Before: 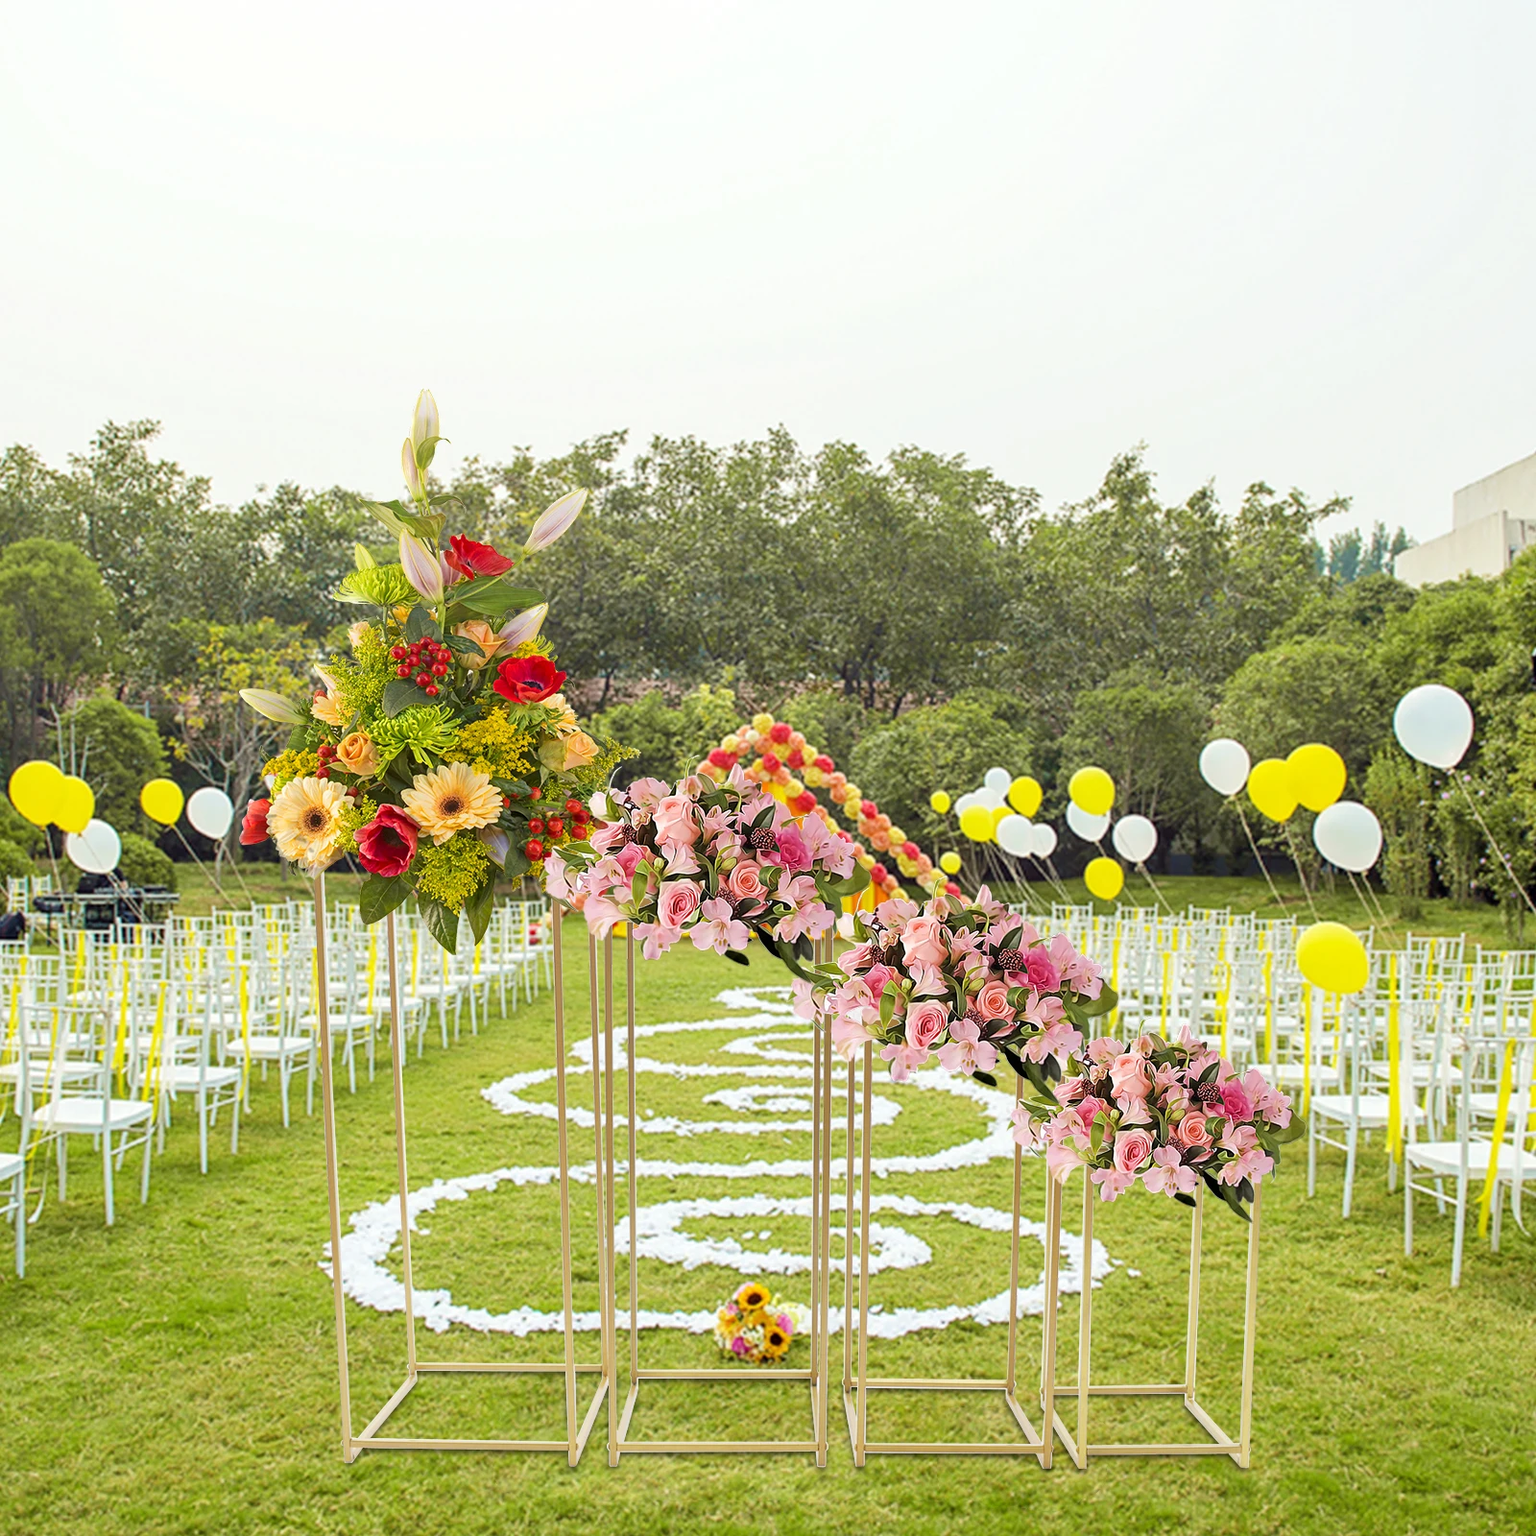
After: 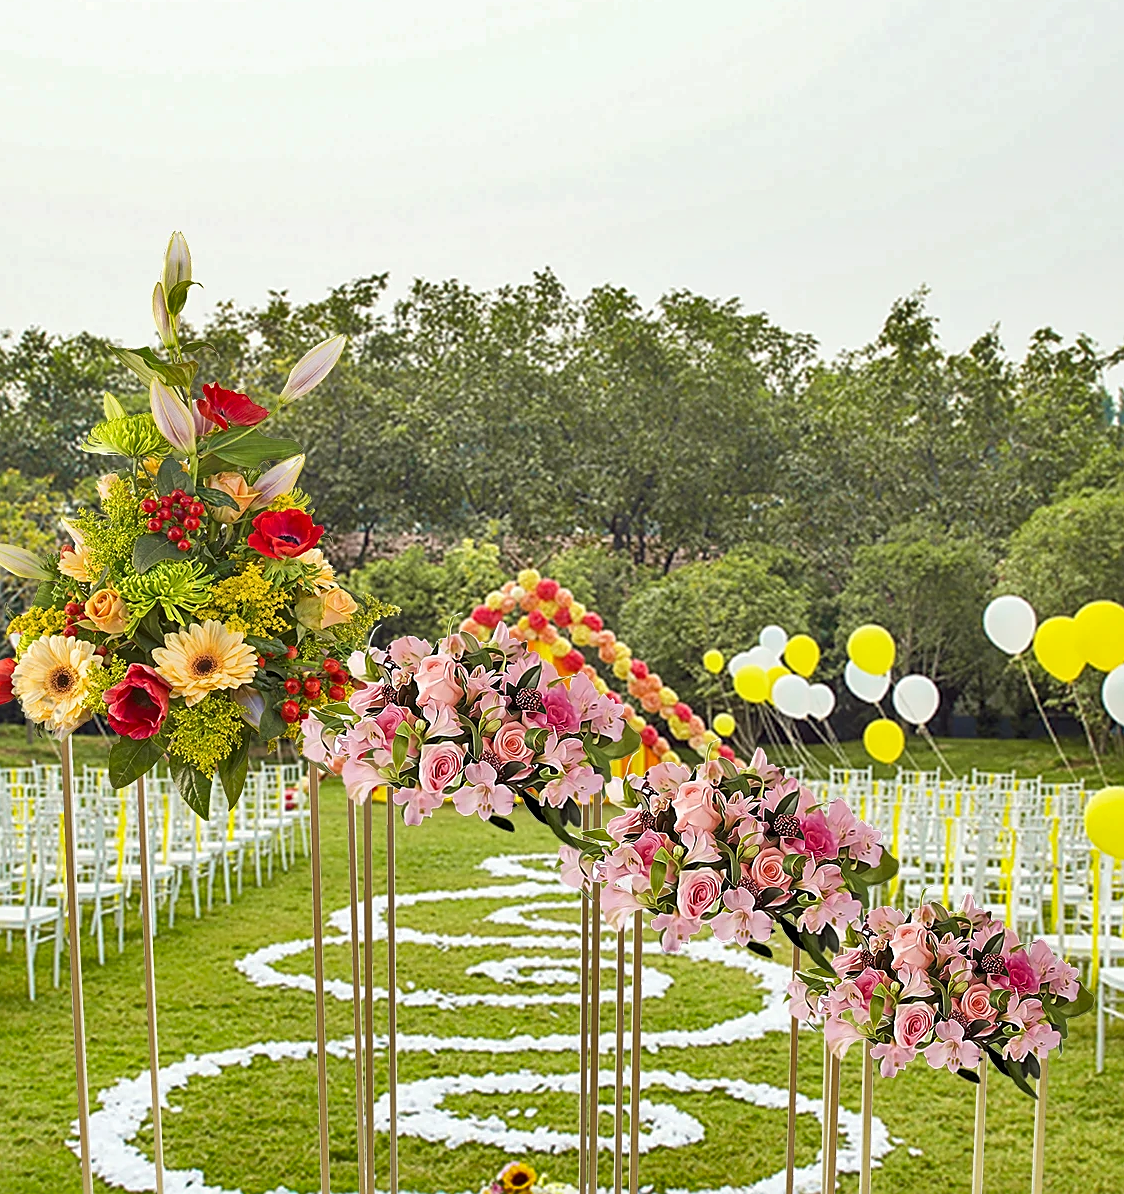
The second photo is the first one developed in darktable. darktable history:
crop and rotate: left 16.713%, top 10.89%, right 13.035%, bottom 14.458%
exposure: exposure -0.003 EV, compensate exposure bias true, compensate highlight preservation false
shadows and highlights: shadows 58.7, highlights -60.42, soften with gaussian
sharpen: on, module defaults
